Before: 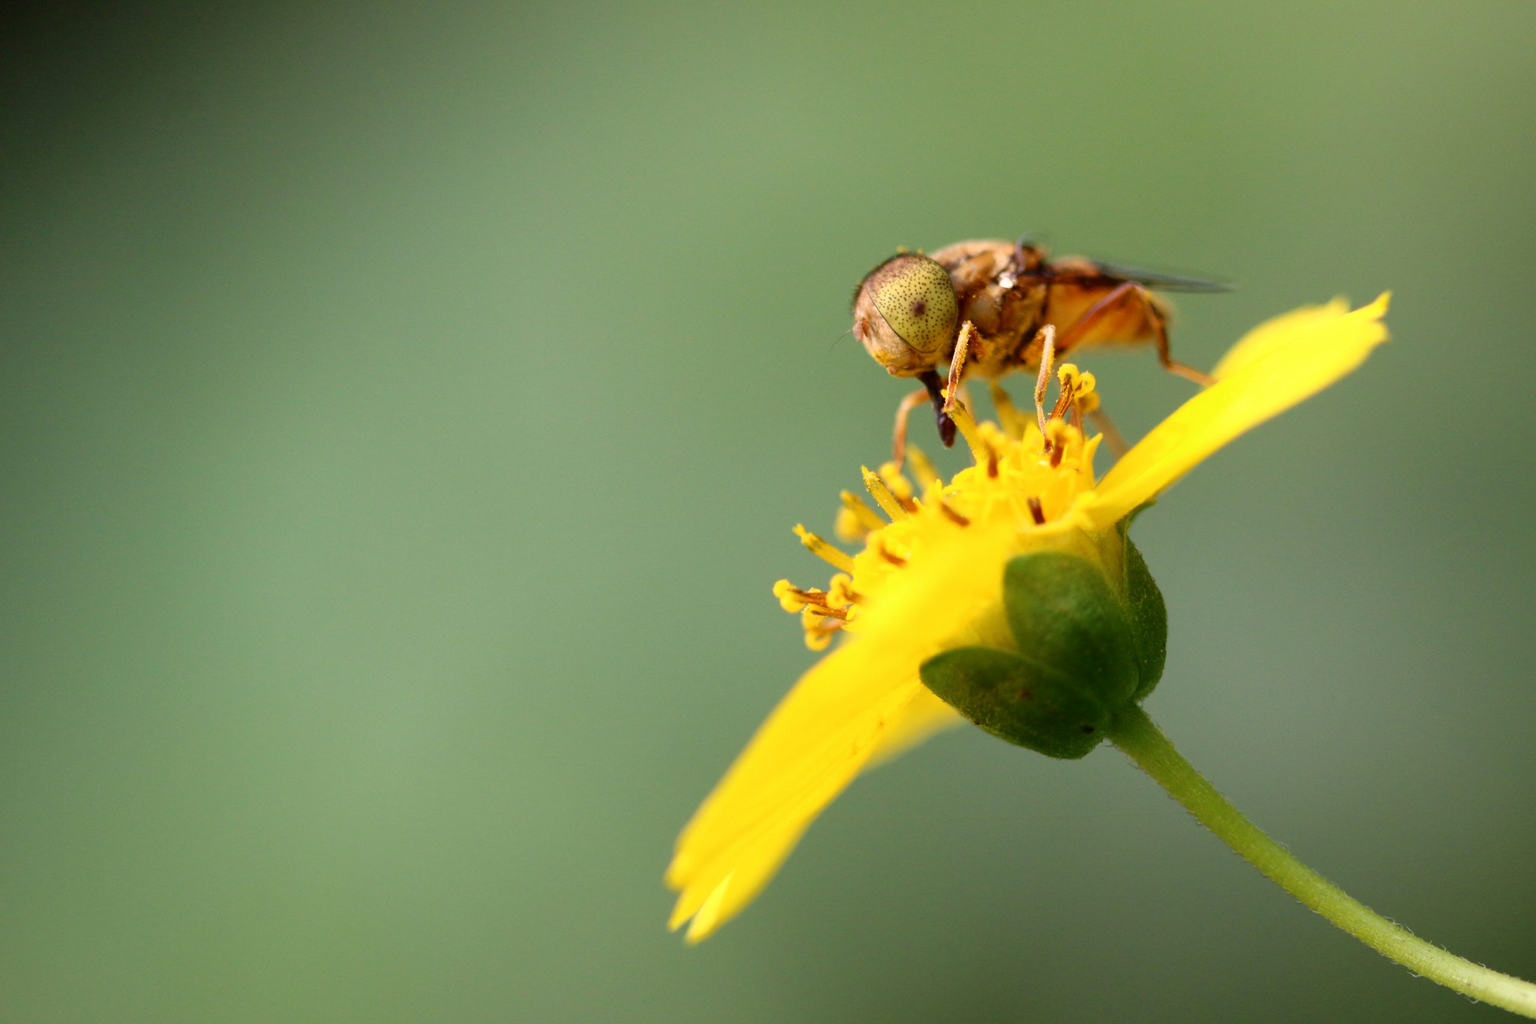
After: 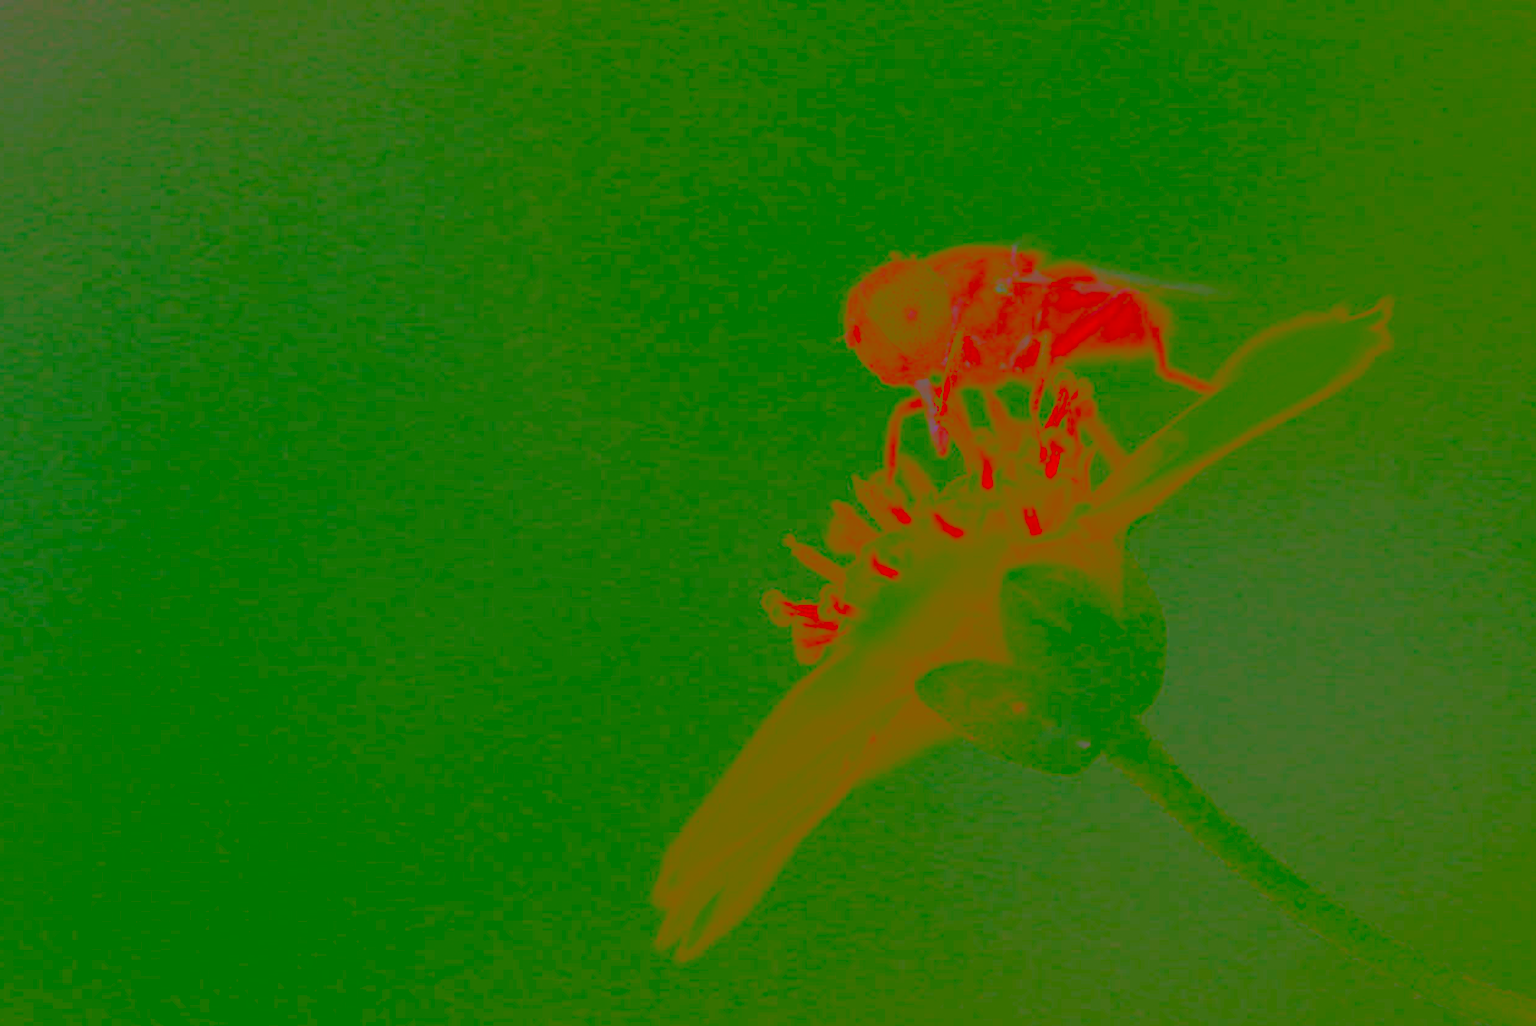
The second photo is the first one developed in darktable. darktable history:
contrast brightness saturation: contrast -0.986, brightness -0.158, saturation 0.763
crop: left 1.658%, right 0.276%, bottom 1.745%
tone curve: curves: ch0 [(0, 0) (0.081, 0.044) (0.185, 0.13) (0.283, 0.238) (0.416, 0.449) (0.495, 0.524) (0.686, 0.743) (0.826, 0.865) (0.978, 0.988)]; ch1 [(0, 0) (0.147, 0.166) (0.321, 0.362) (0.371, 0.402) (0.423, 0.442) (0.479, 0.472) (0.505, 0.497) (0.521, 0.506) (0.551, 0.537) (0.586, 0.574) (0.625, 0.618) (0.68, 0.681) (1, 1)]; ch2 [(0, 0) (0.346, 0.362) (0.404, 0.427) (0.502, 0.495) (0.531, 0.513) (0.547, 0.533) (0.582, 0.596) (0.629, 0.631) (0.717, 0.678) (1, 1)], preserve colors none
